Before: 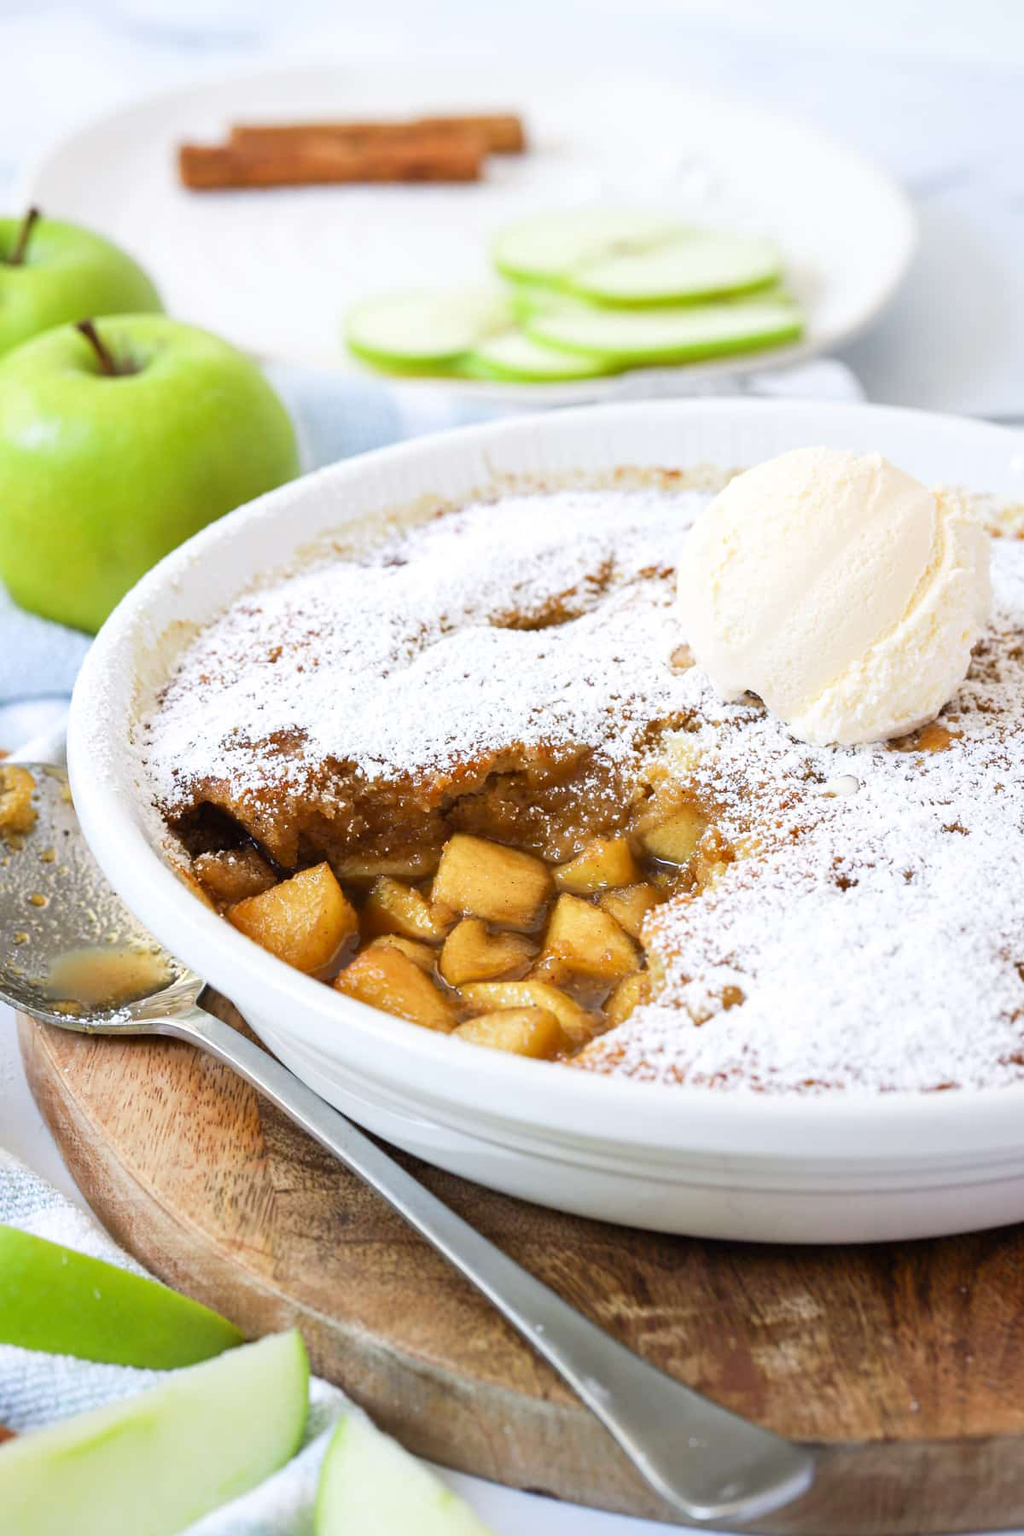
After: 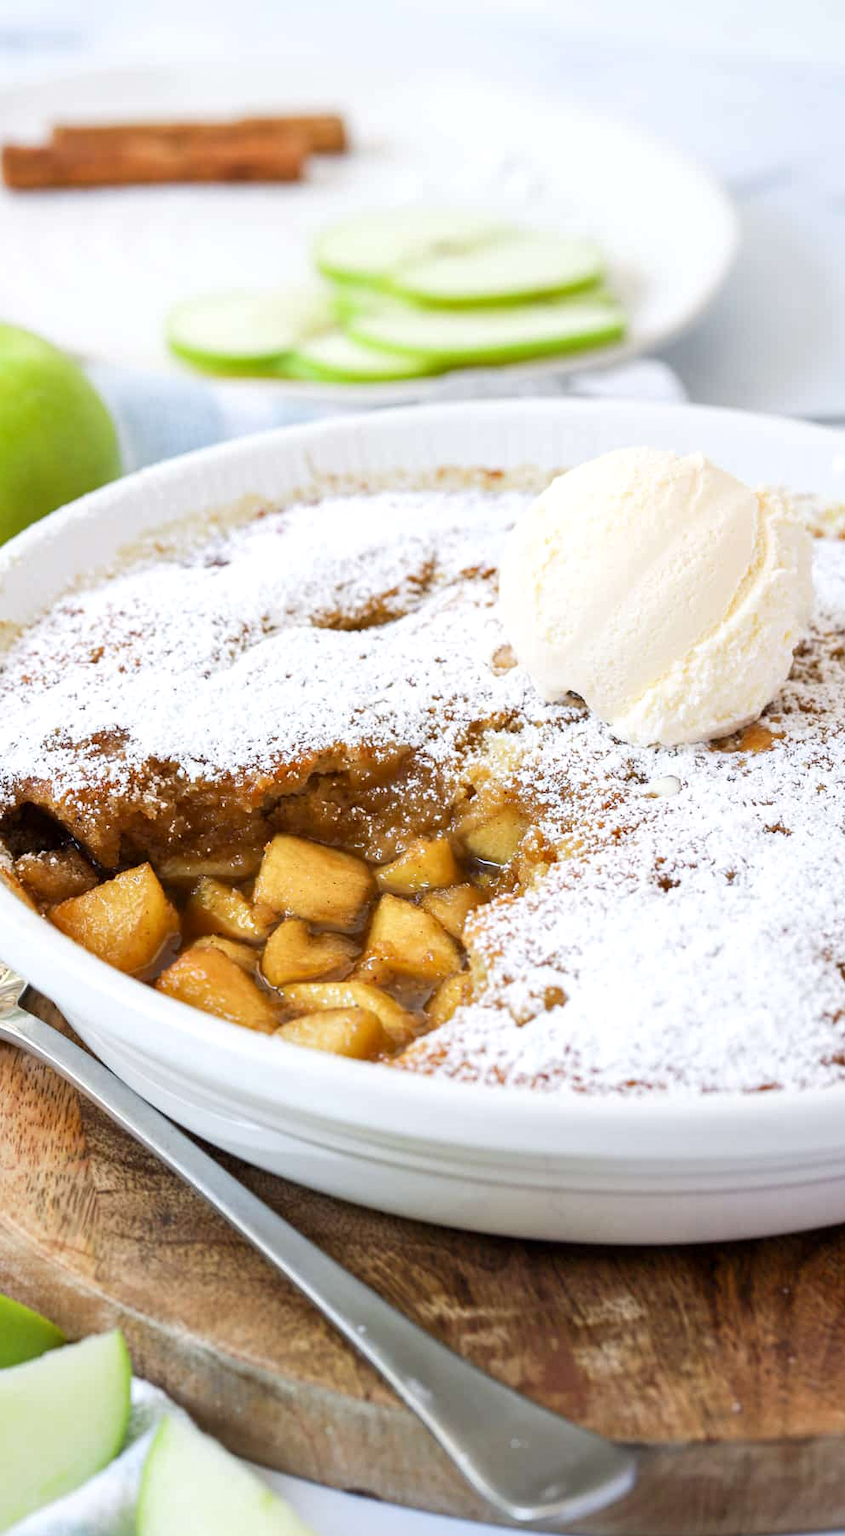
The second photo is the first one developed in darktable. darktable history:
local contrast: highlights 101%, shadows 101%, detail 119%, midtone range 0.2
crop: left 17.448%, bottom 0.044%
tone equalizer: smoothing diameter 2.2%, edges refinement/feathering 18.17, mask exposure compensation -1.57 EV, filter diffusion 5
